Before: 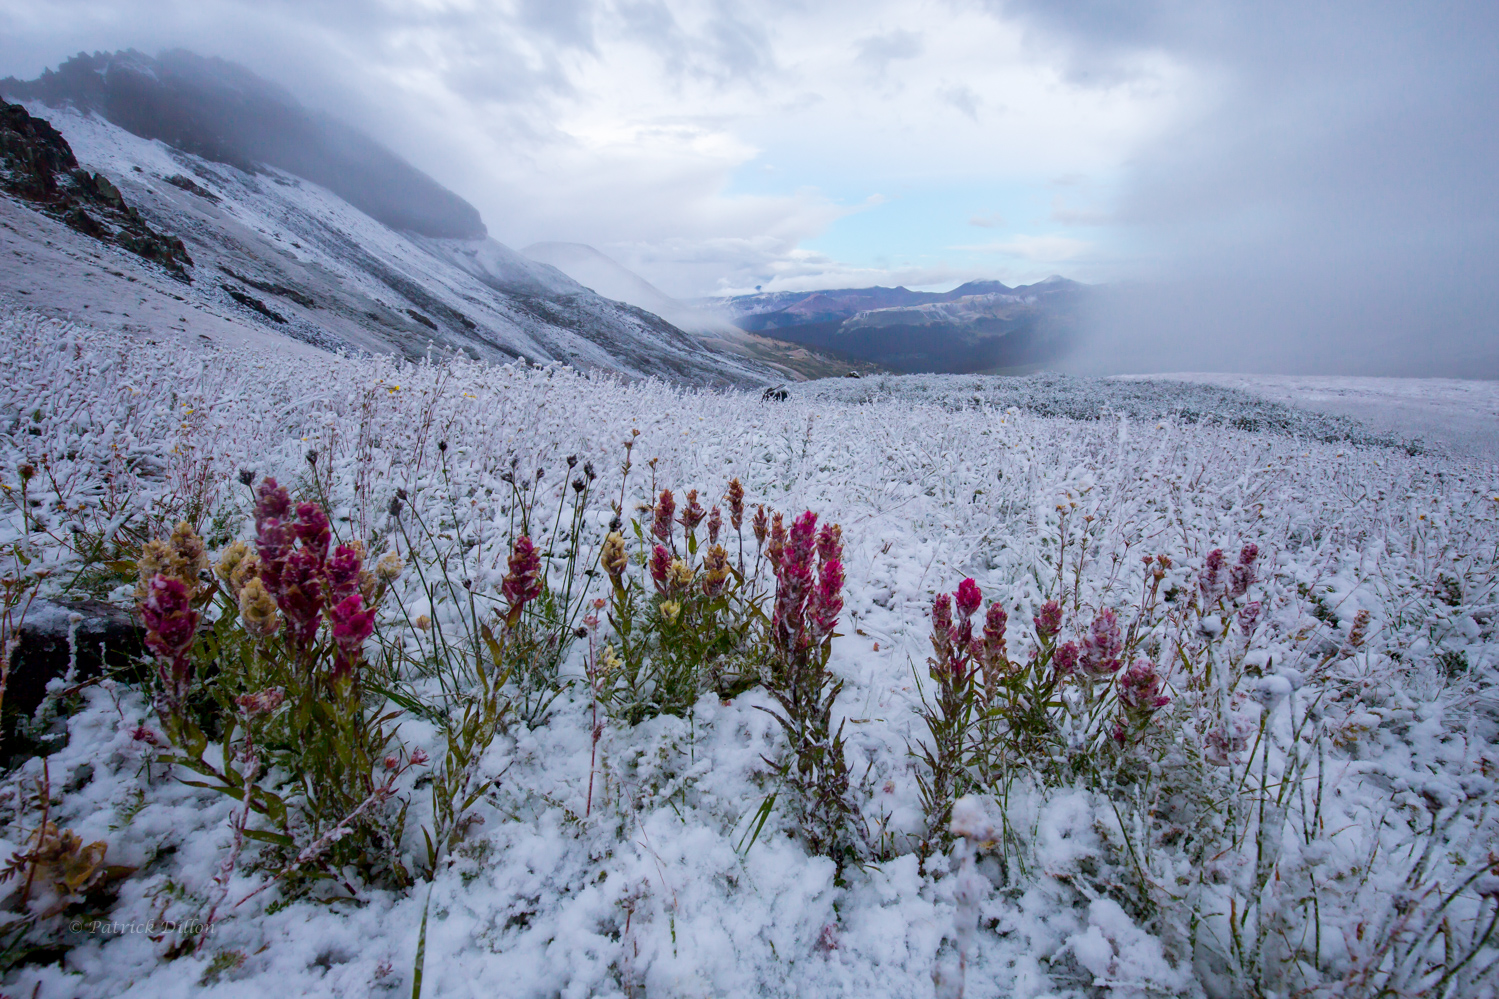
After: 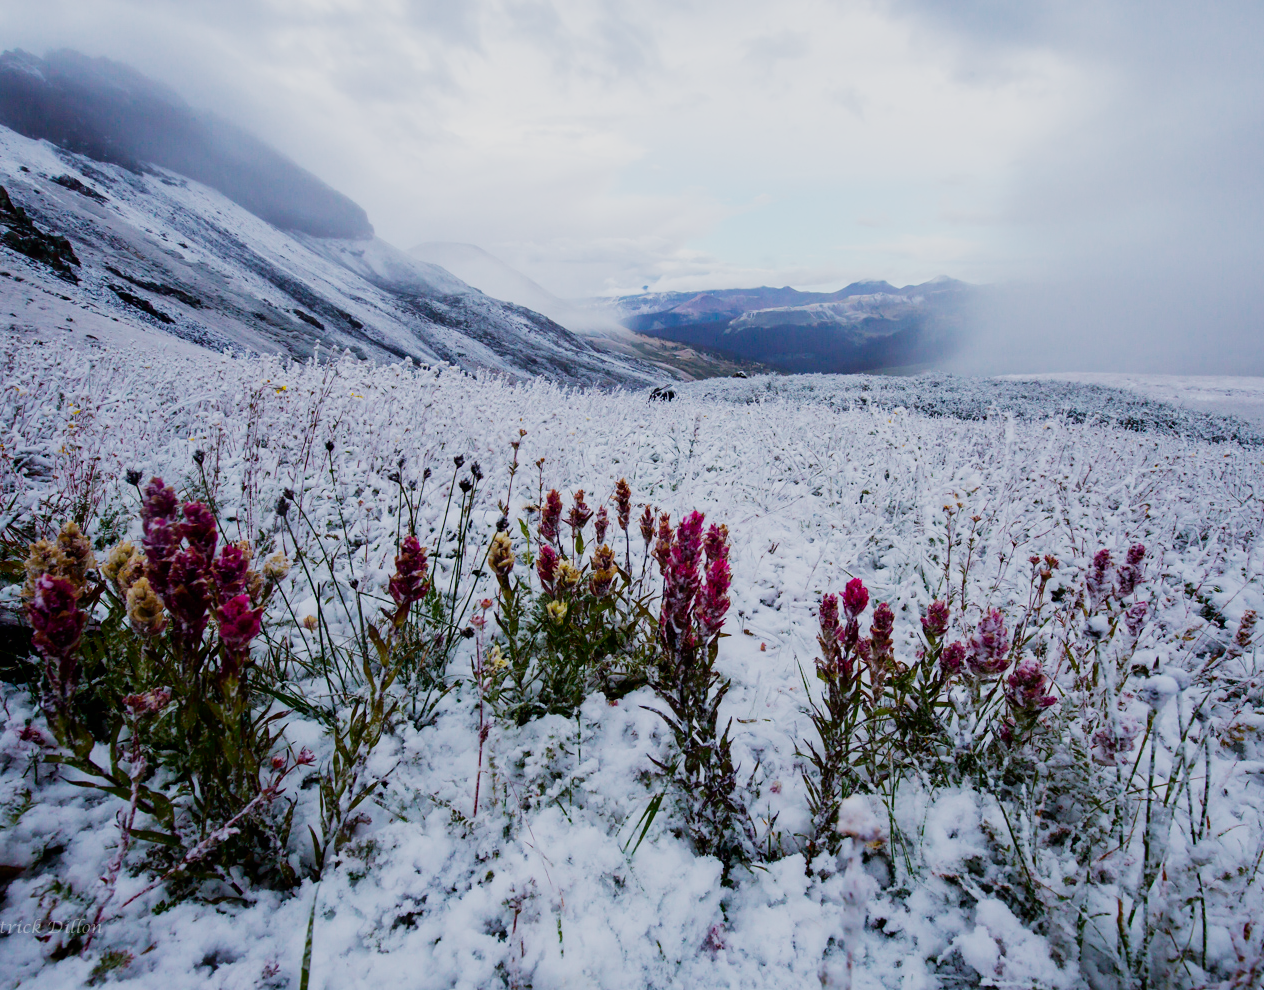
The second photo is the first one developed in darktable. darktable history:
sigmoid: contrast 1.69, skew -0.23, preserve hue 0%, red attenuation 0.1, red rotation 0.035, green attenuation 0.1, green rotation -0.017, blue attenuation 0.15, blue rotation -0.052, base primaries Rec2020
crop: left 7.598%, right 7.873%
